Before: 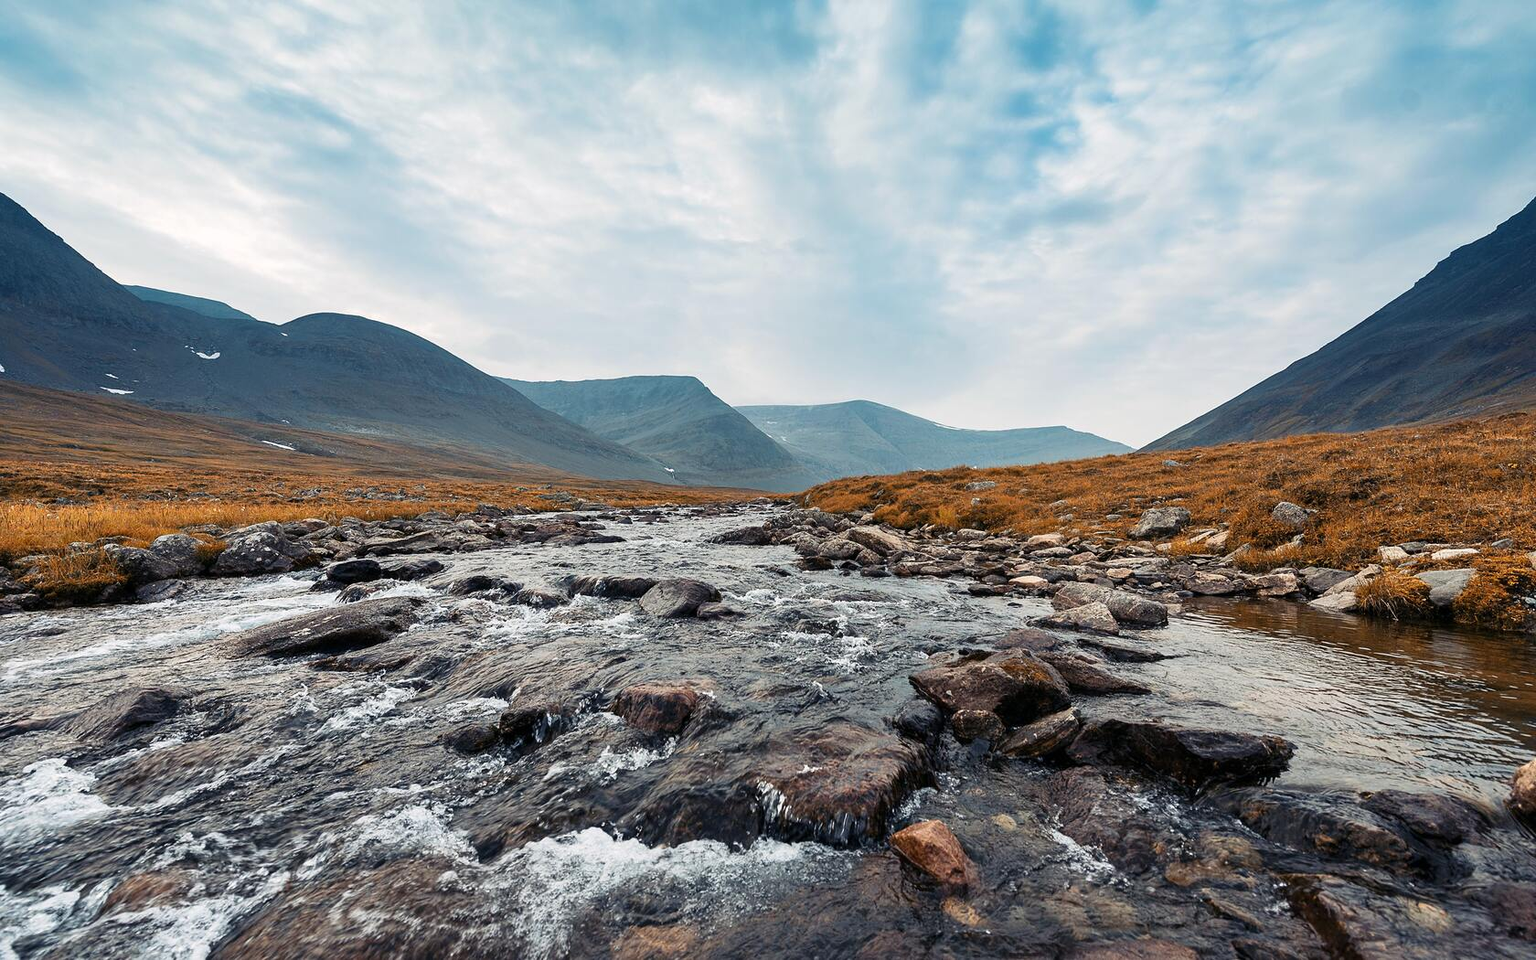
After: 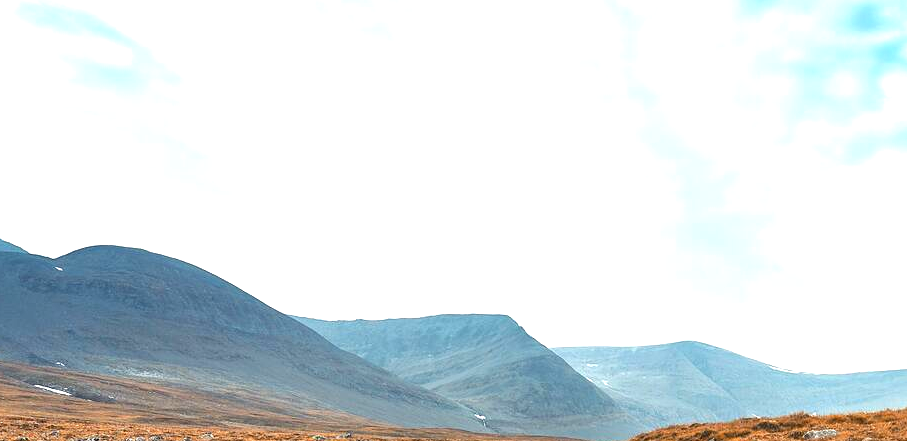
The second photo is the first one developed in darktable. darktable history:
crop: left 15.012%, top 9.288%, right 30.956%, bottom 48.697%
exposure: exposure 1 EV, compensate exposure bias true, compensate highlight preservation false
